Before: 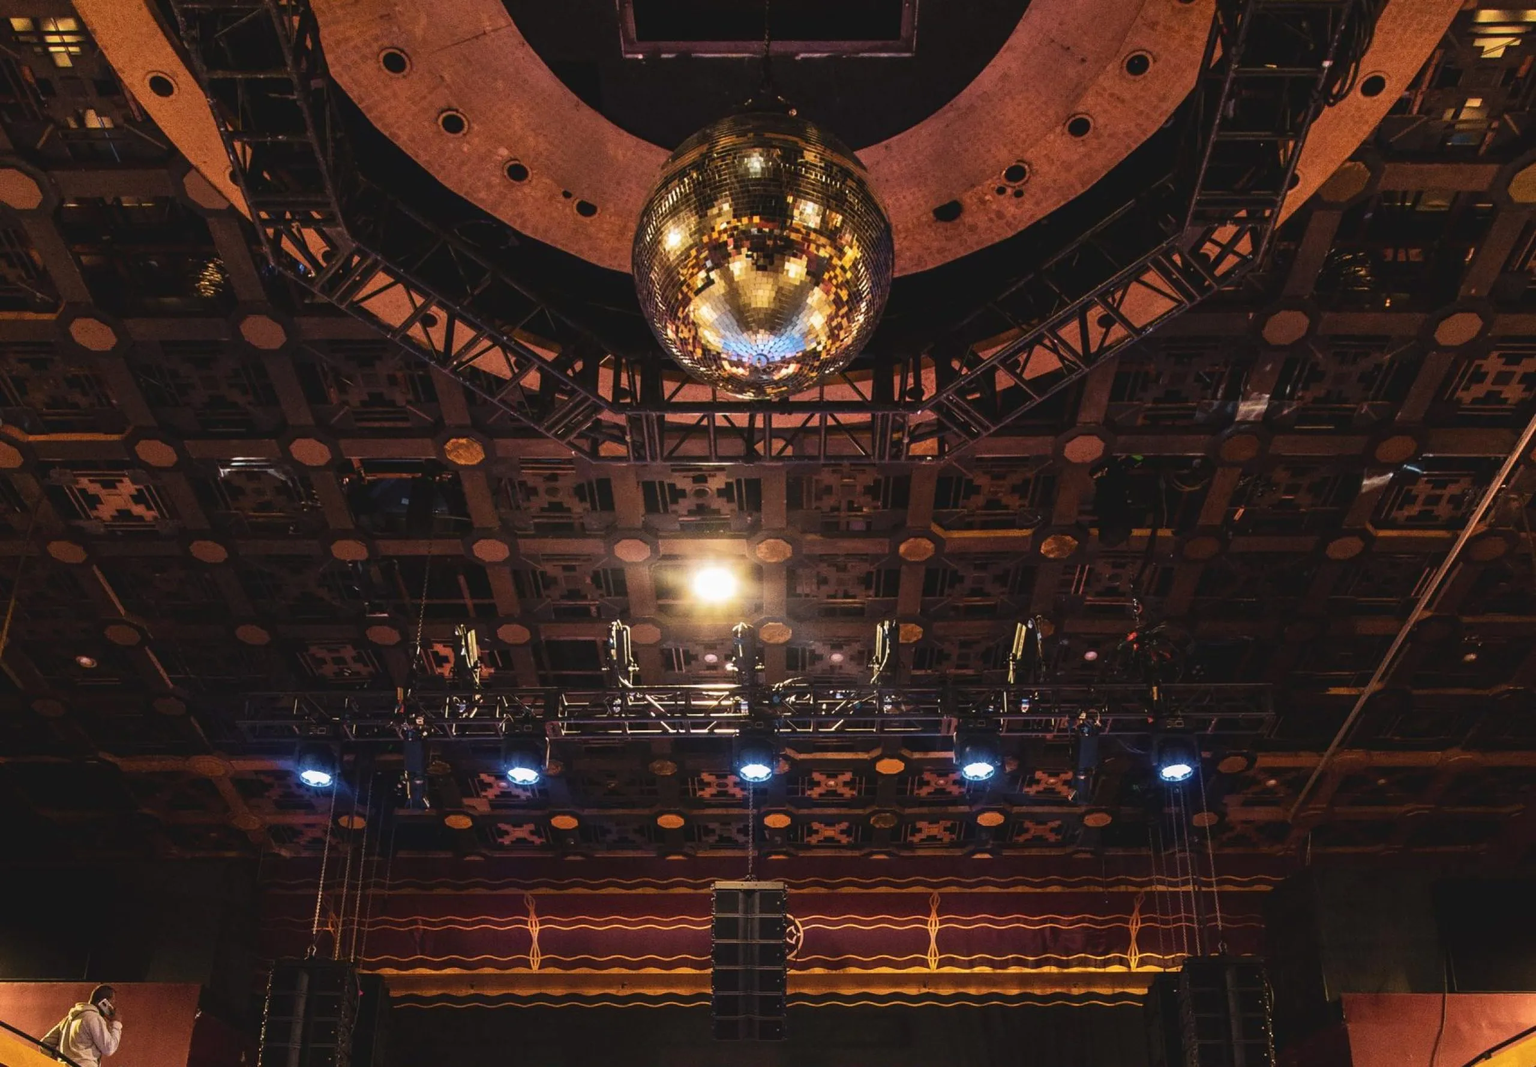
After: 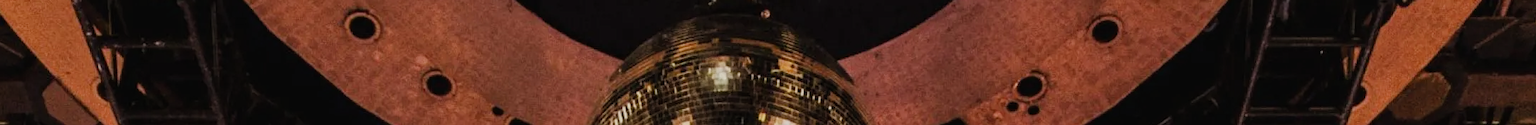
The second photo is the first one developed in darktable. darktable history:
crop and rotate: left 9.644%, top 9.491%, right 6.021%, bottom 80.509%
filmic rgb: black relative exposure -7.65 EV, white relative exposure 4.56 EV, hardness 3.61
